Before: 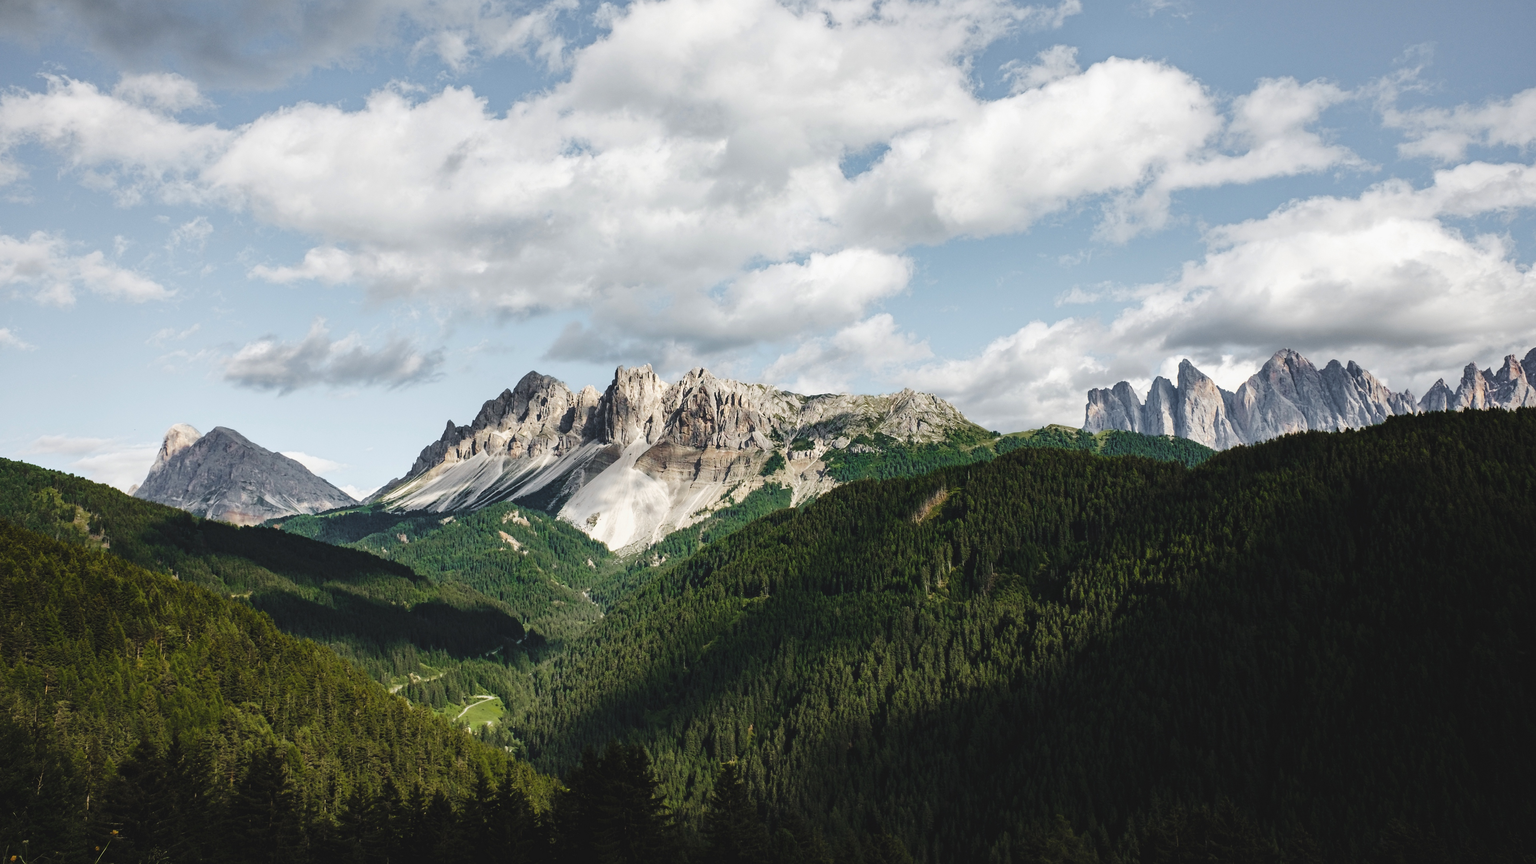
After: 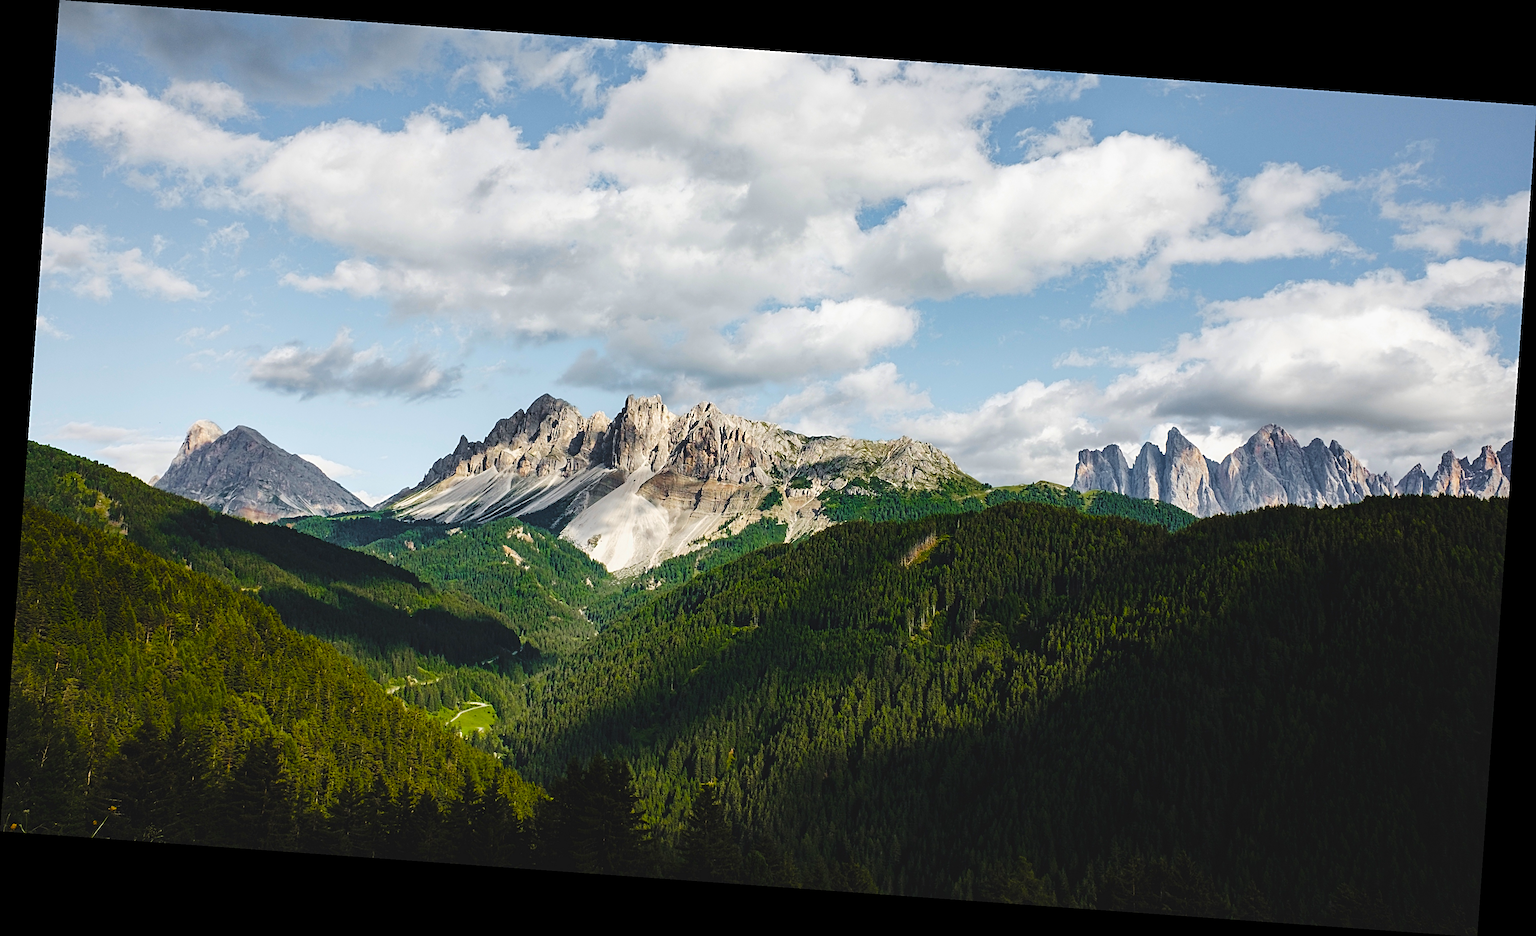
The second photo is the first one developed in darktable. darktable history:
sharpen: radius 3.119
rotate and perspective: rotation 4.1°, automatic cropping off
color balance rgb: linear chroma grading › global chroma 15%, perceptual saturation grading › global saturation 30%
